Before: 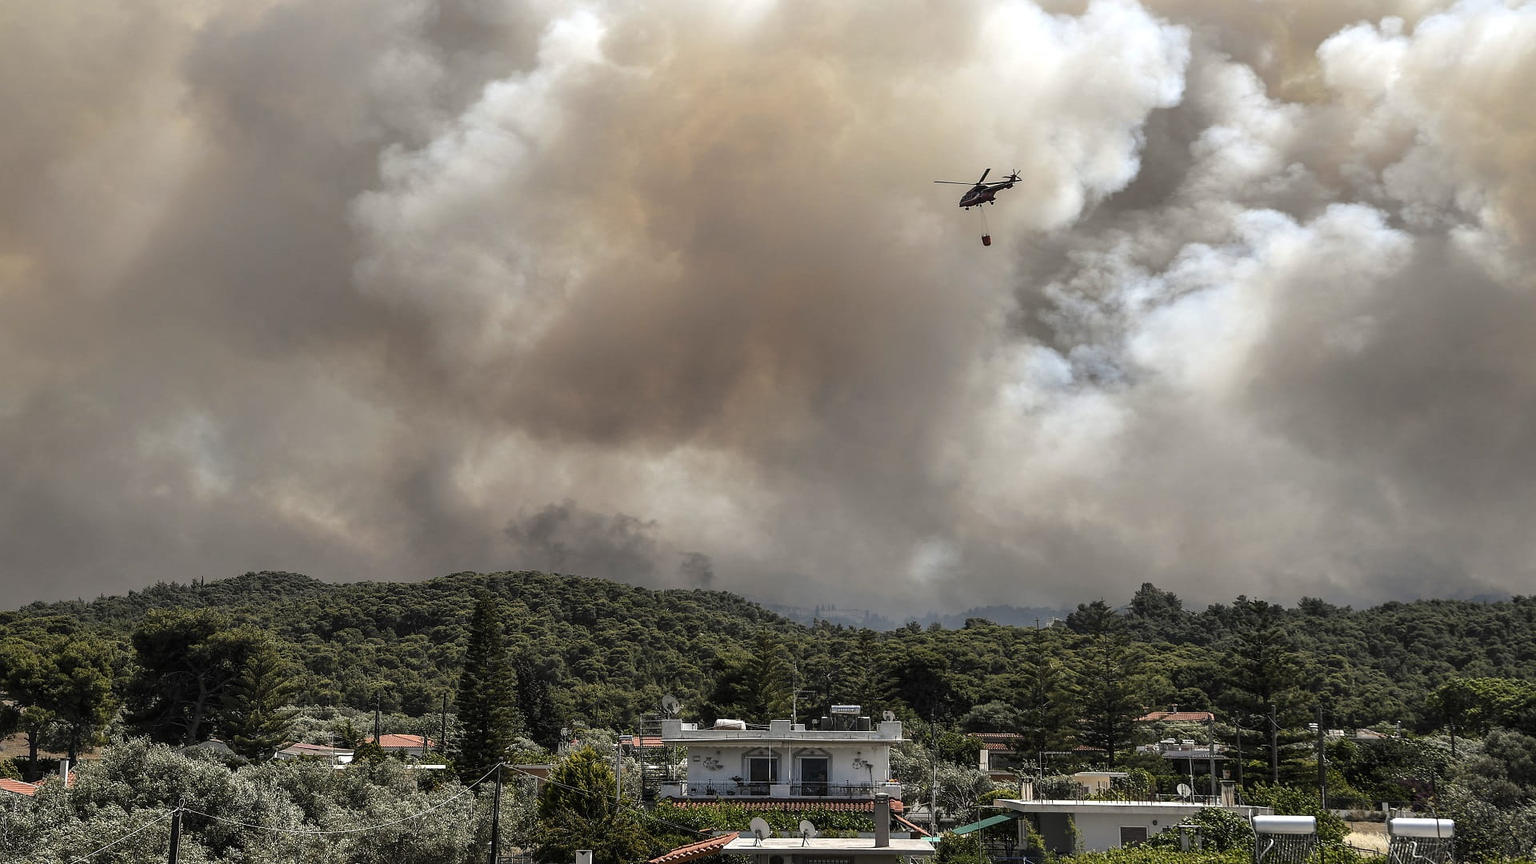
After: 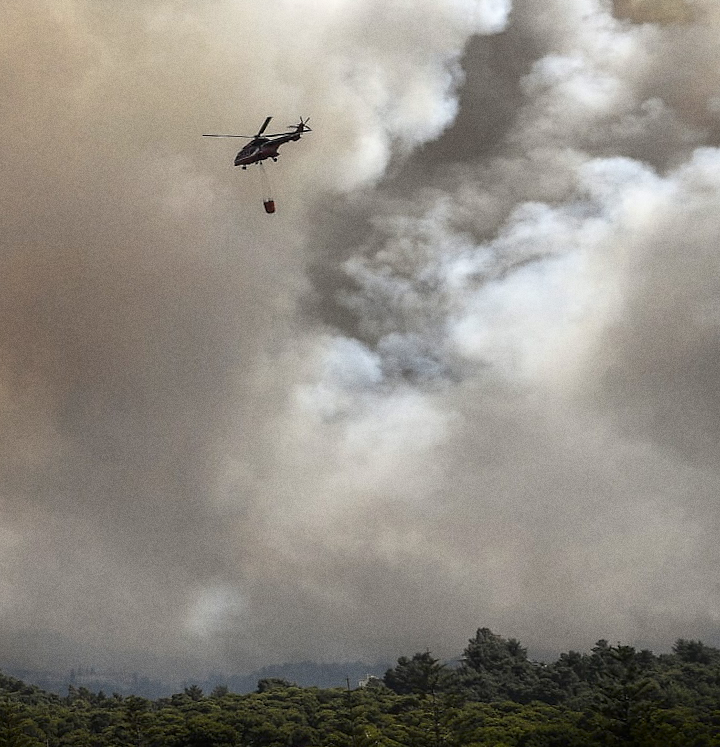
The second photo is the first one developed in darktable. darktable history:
crop and rotate: left 49.936%, top 10.094%, right 13.136%, bottom 24.256%
rotate and perspective: rotation -1.77°, lens shift (horizontal) 0.004, automatic cropping off
white balance: red 1, blue 1
contrast brightness saturation: contrast 0.01, saturation -0.05
grain: coarseness 0.09 ISO
shadows and highlights: shadows -88.03, highlights -35.45, shadows color adjustment 99.15%, highlights color adjustment 0%, soften with gaussian
